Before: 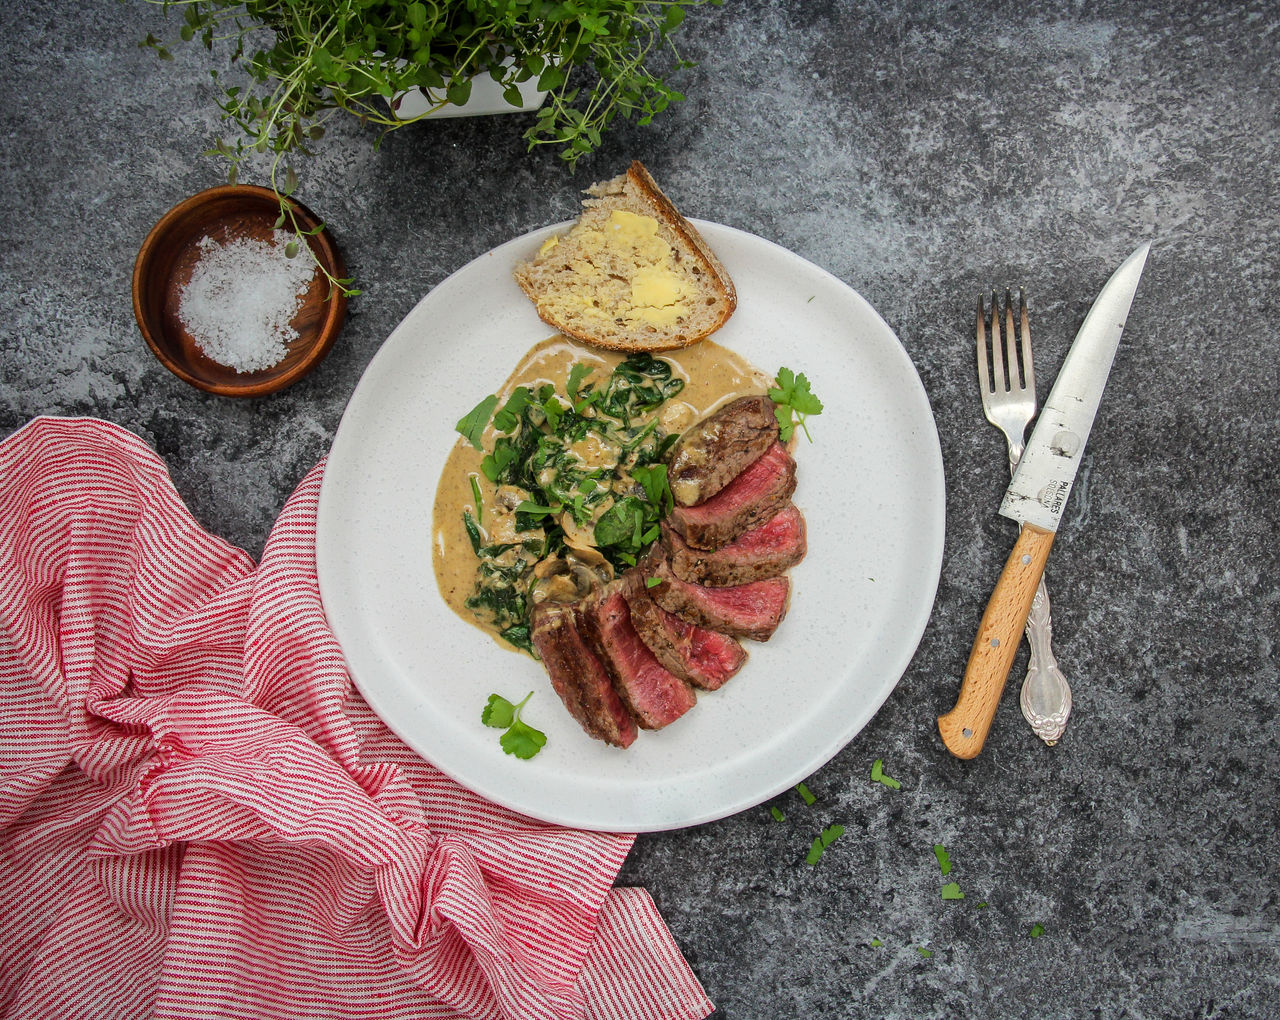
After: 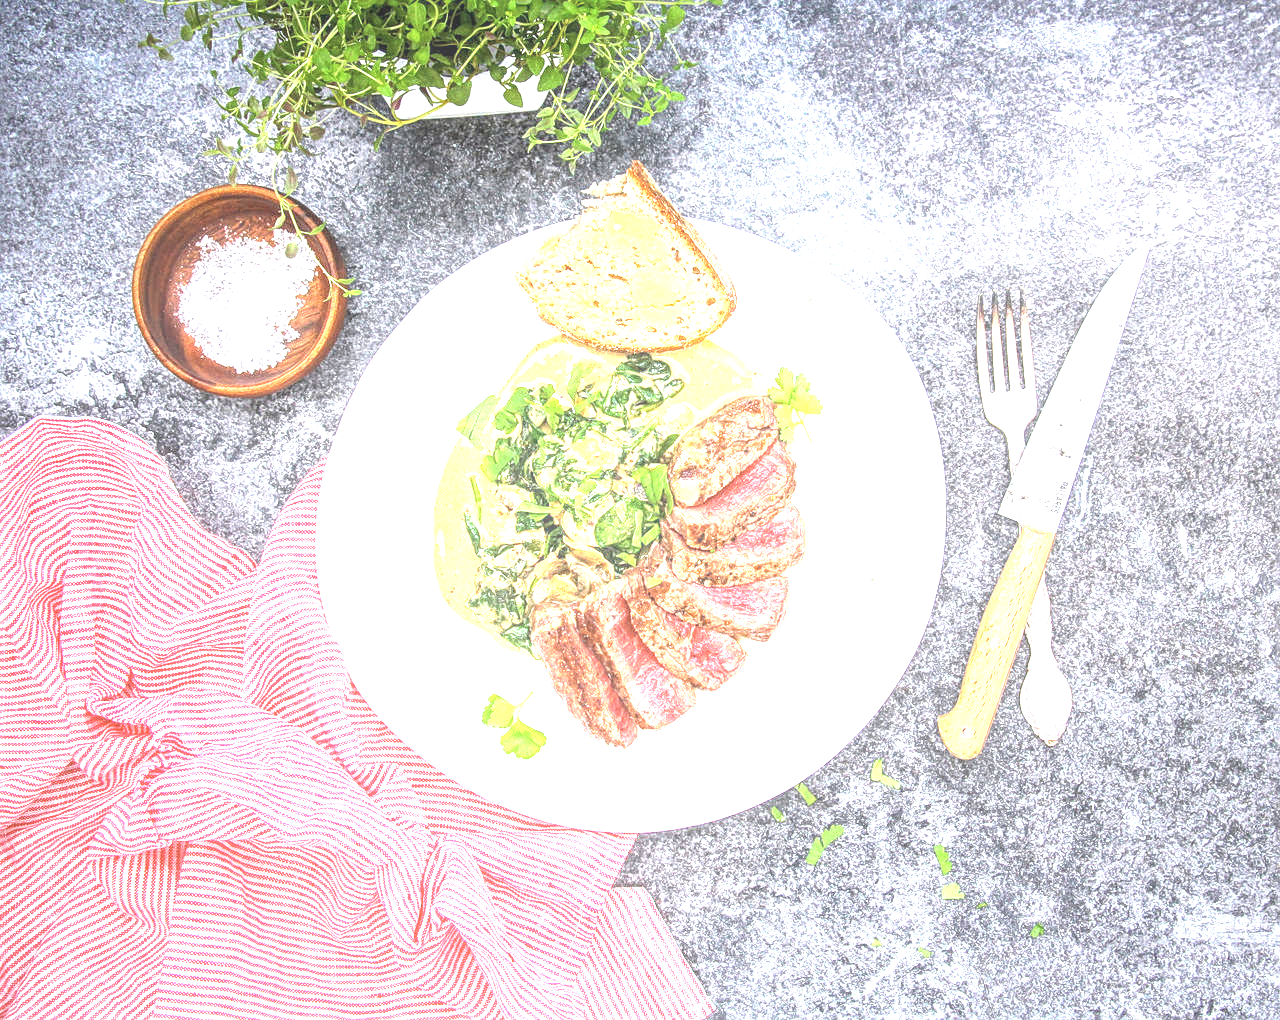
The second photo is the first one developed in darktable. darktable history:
white balance: red 1.004, blue 1.096
contrast brightness saturation: saturation -0.1
sharpen: on, module defaults
local contrast: highlights 73%, shadows 15%, midtone range 0.197
exposure: exposure 2.25 EV, compensate highlight preservation false
